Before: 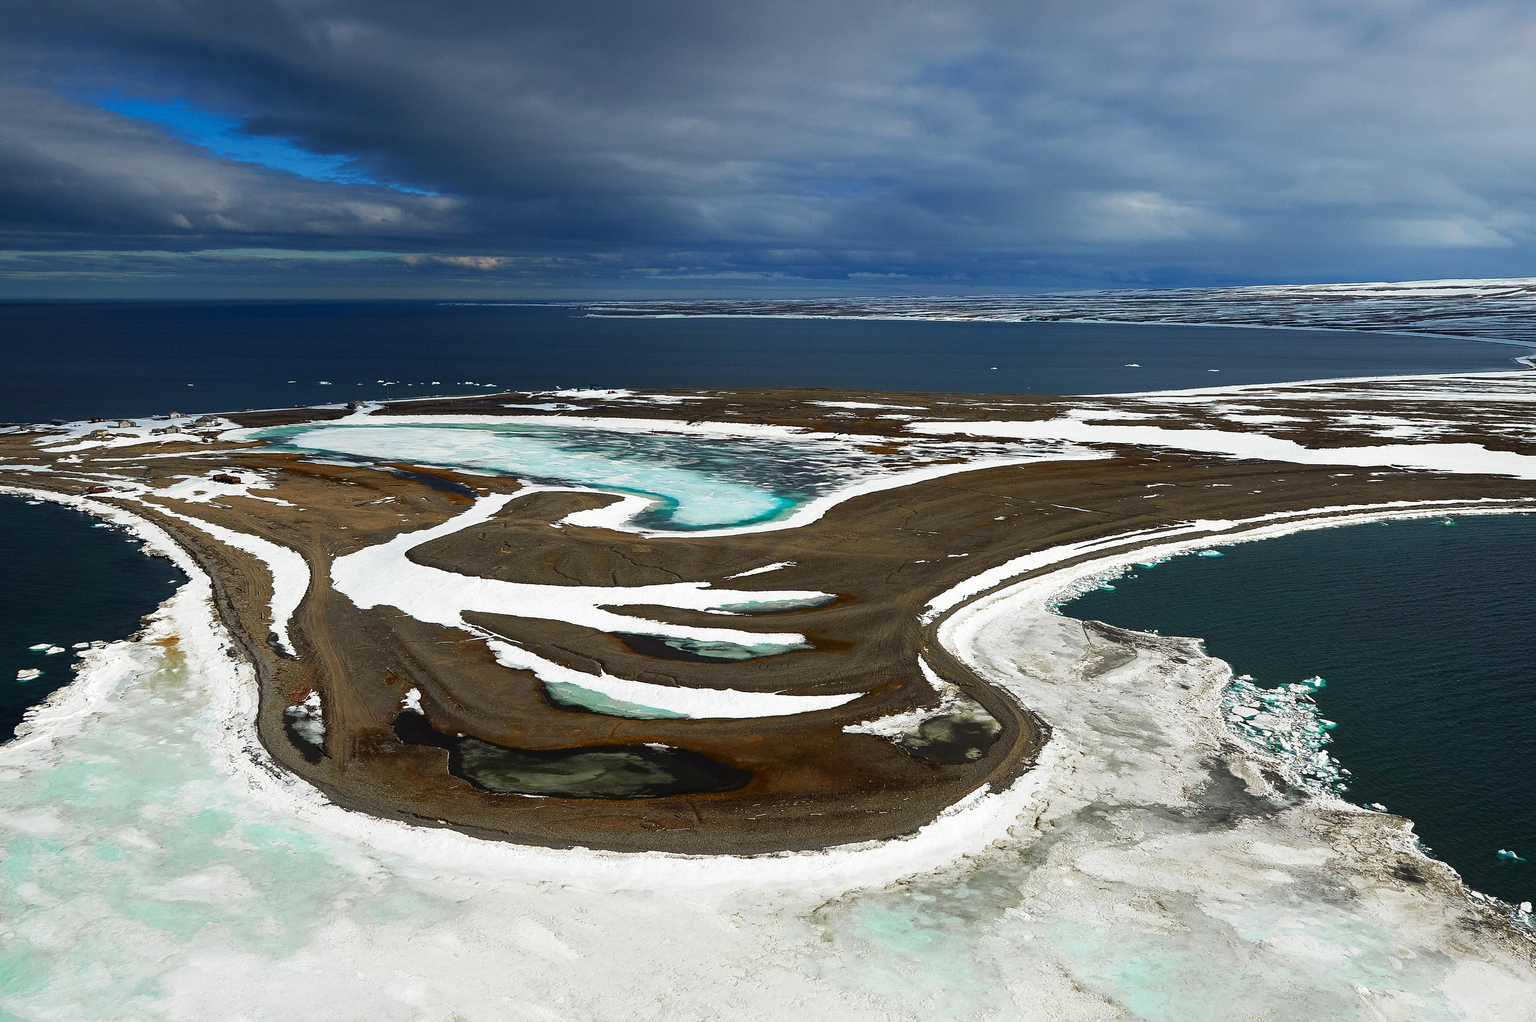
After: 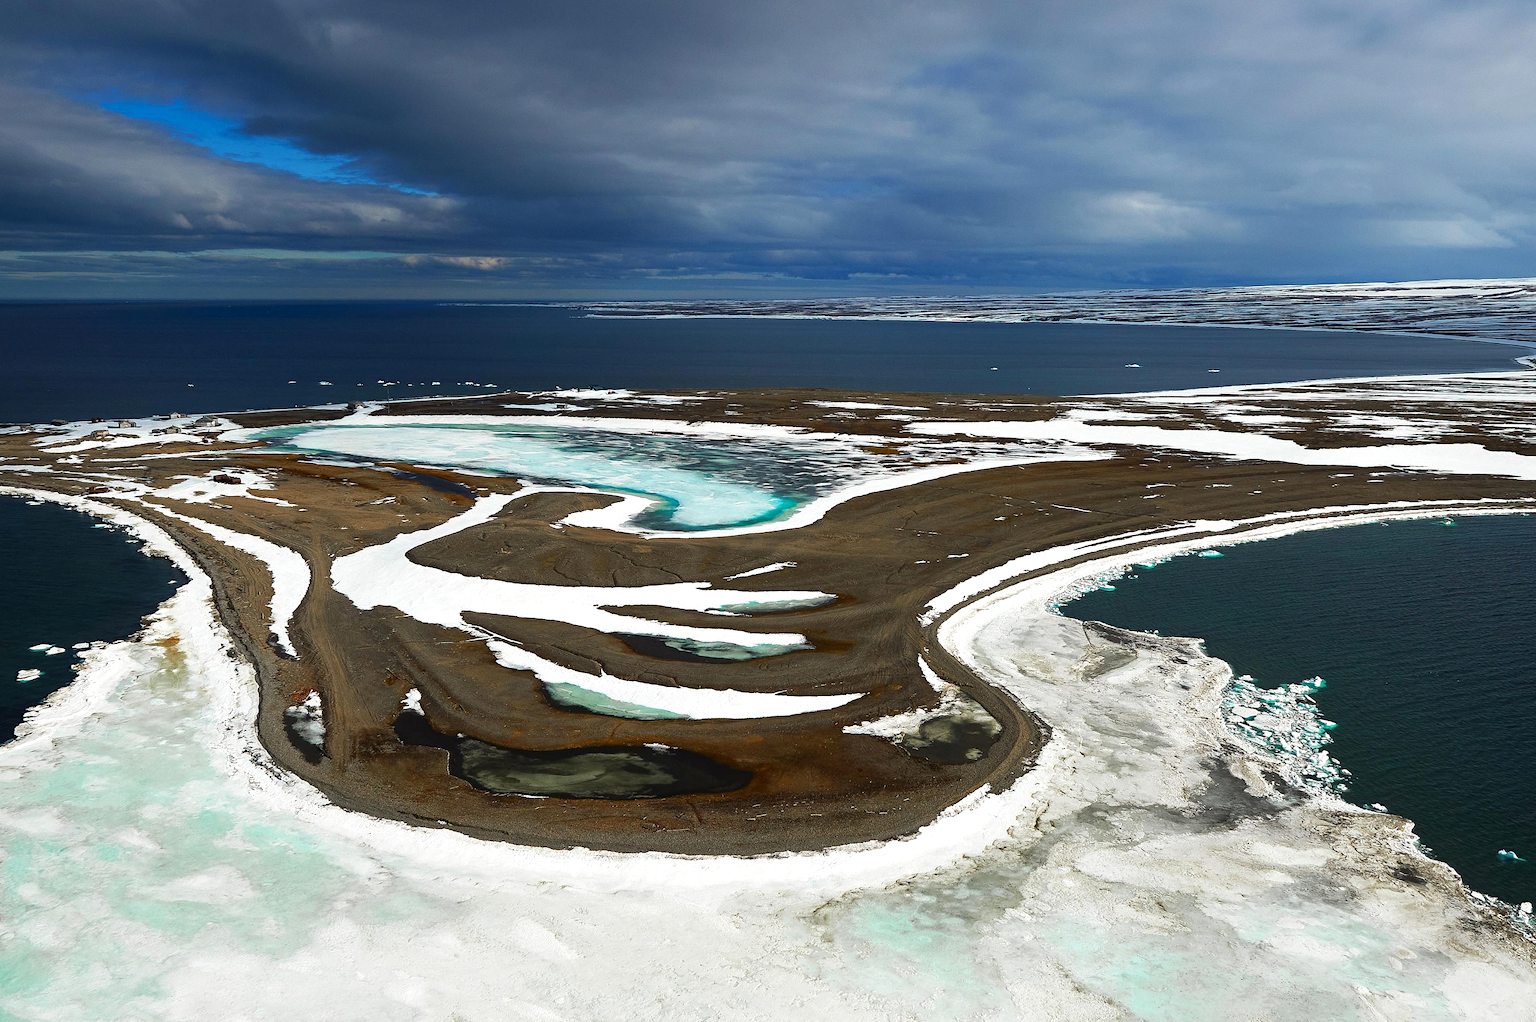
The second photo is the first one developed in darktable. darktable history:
levels: levels [0, 0.48, 0.961]
